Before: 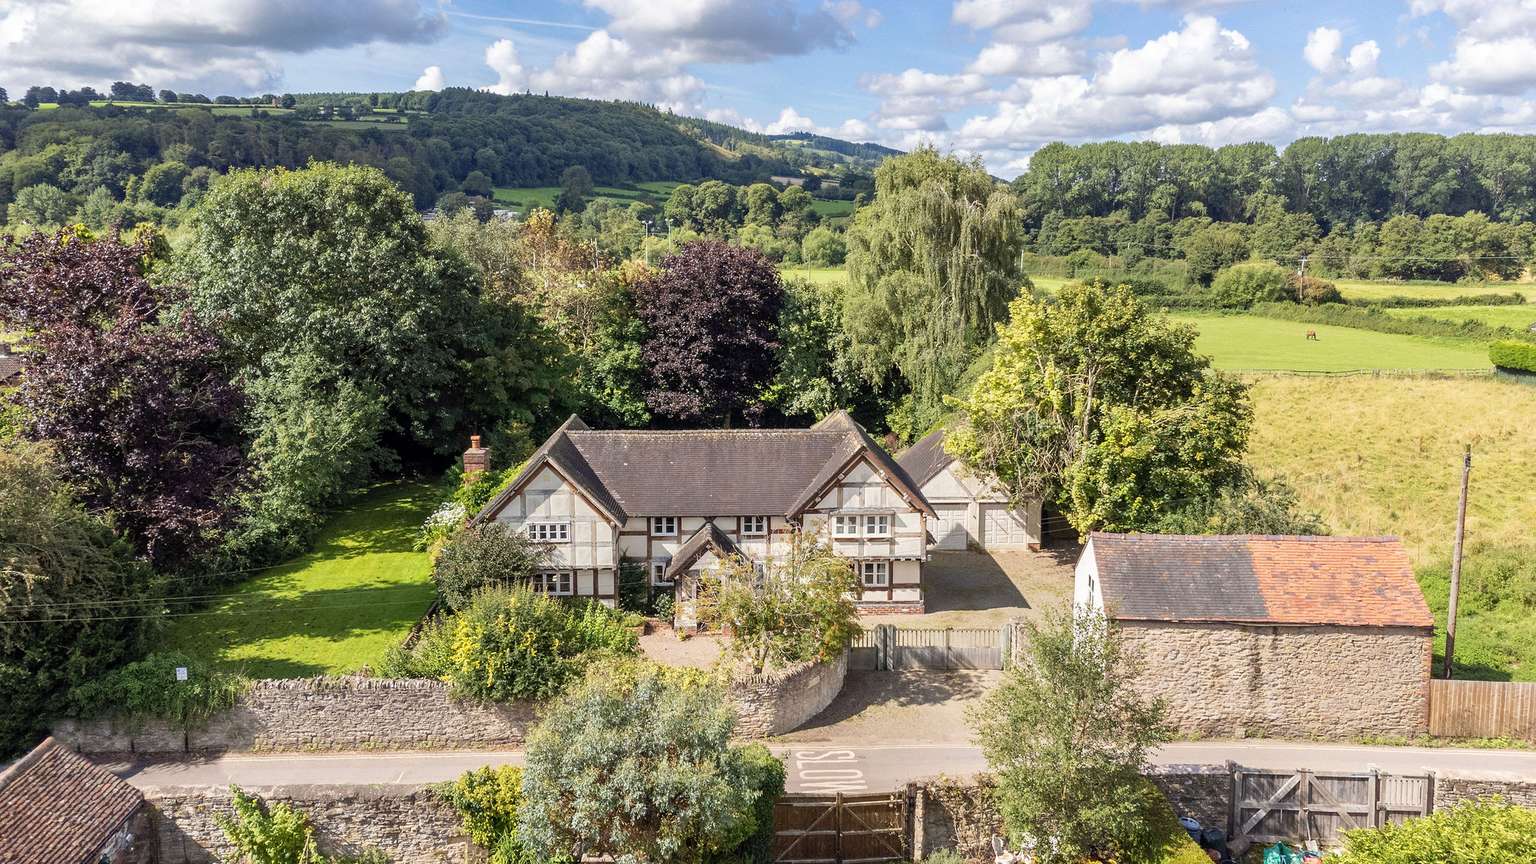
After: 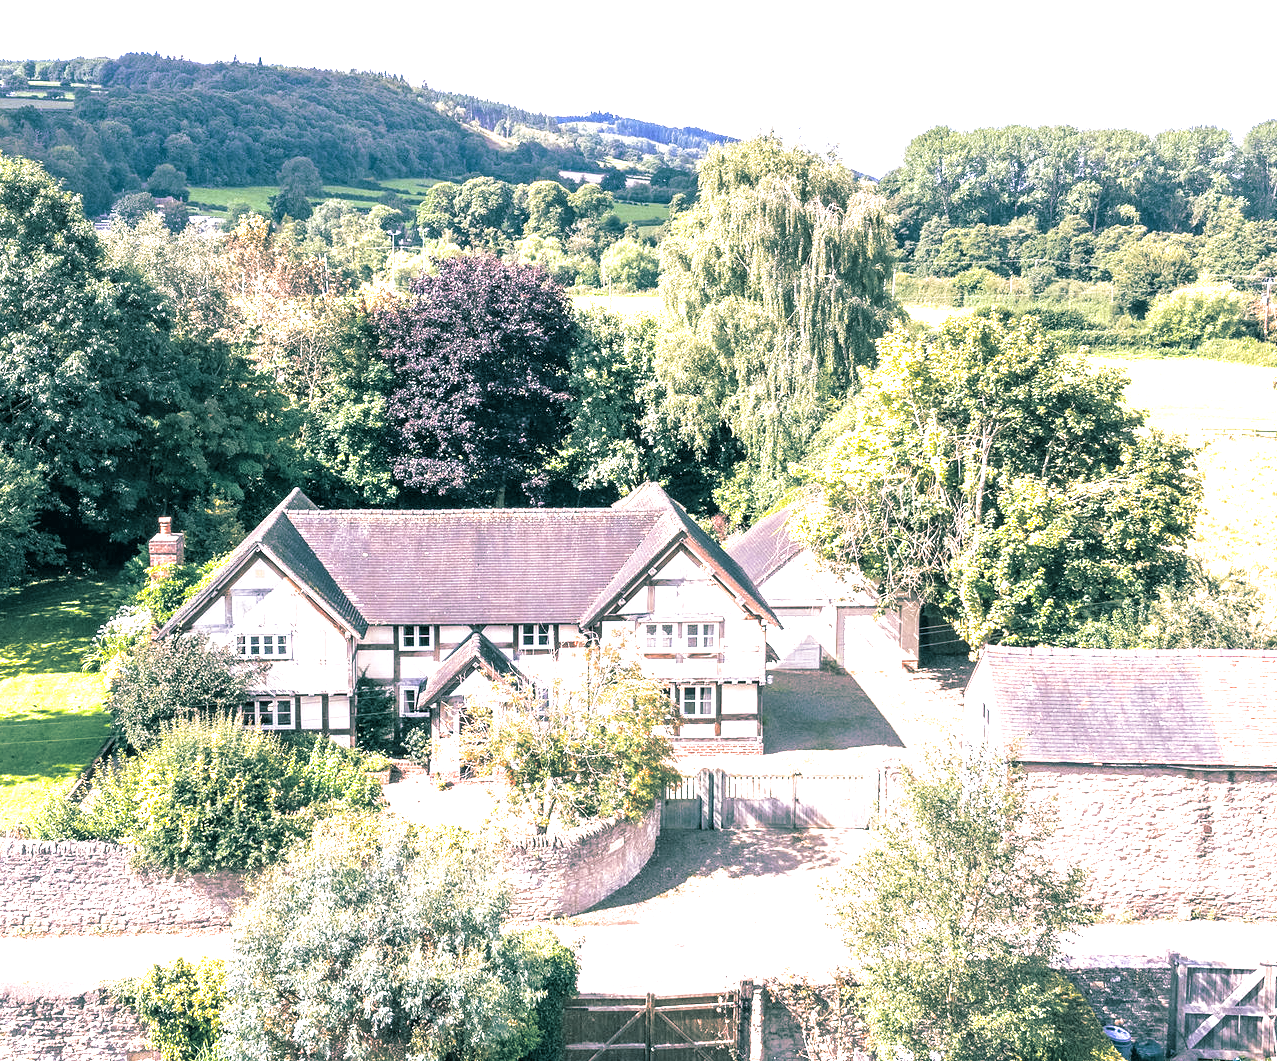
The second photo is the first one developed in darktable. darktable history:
split-toning: shadows › hue 186.43°, highlights › hue 49.29°, compress 30.29%
white balance: red 1.042, blue 1.17
crop and rotate: left 22.918%, top 5.629%, right 14.711%, bottom 2.247%
exposure: black level correction 0, exposure 0.7 EV, compensate exposure bias true, compensate highlight preservation false
